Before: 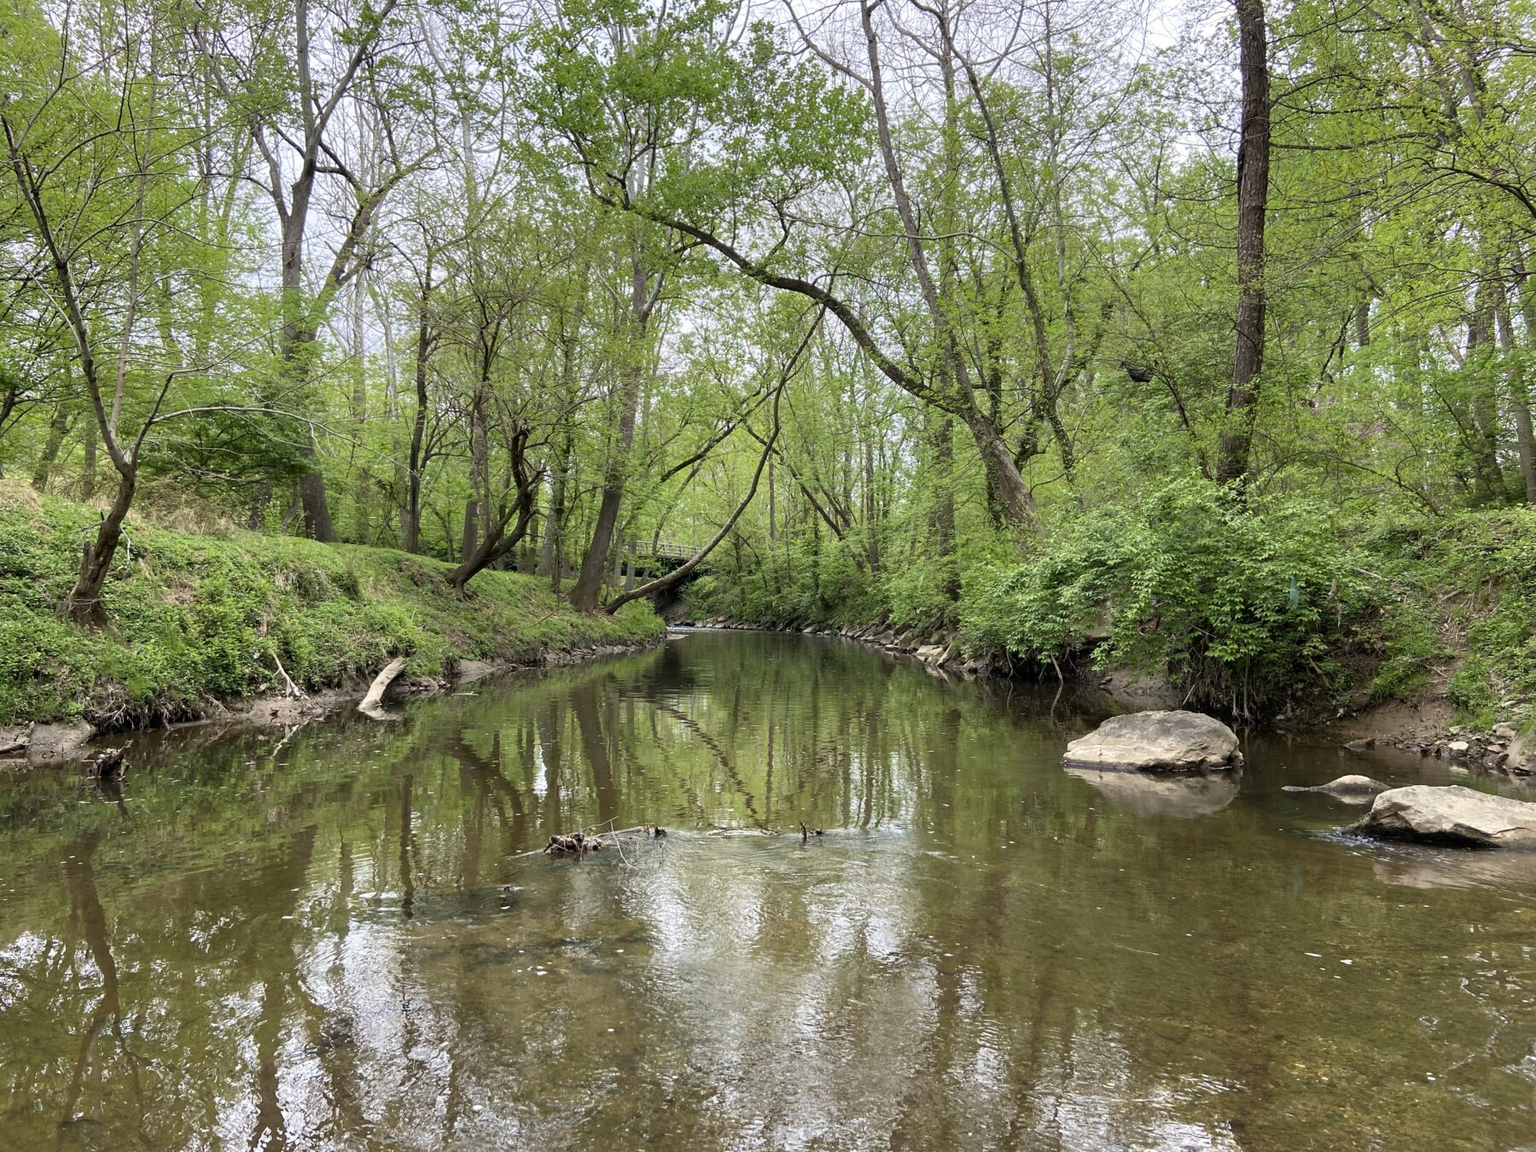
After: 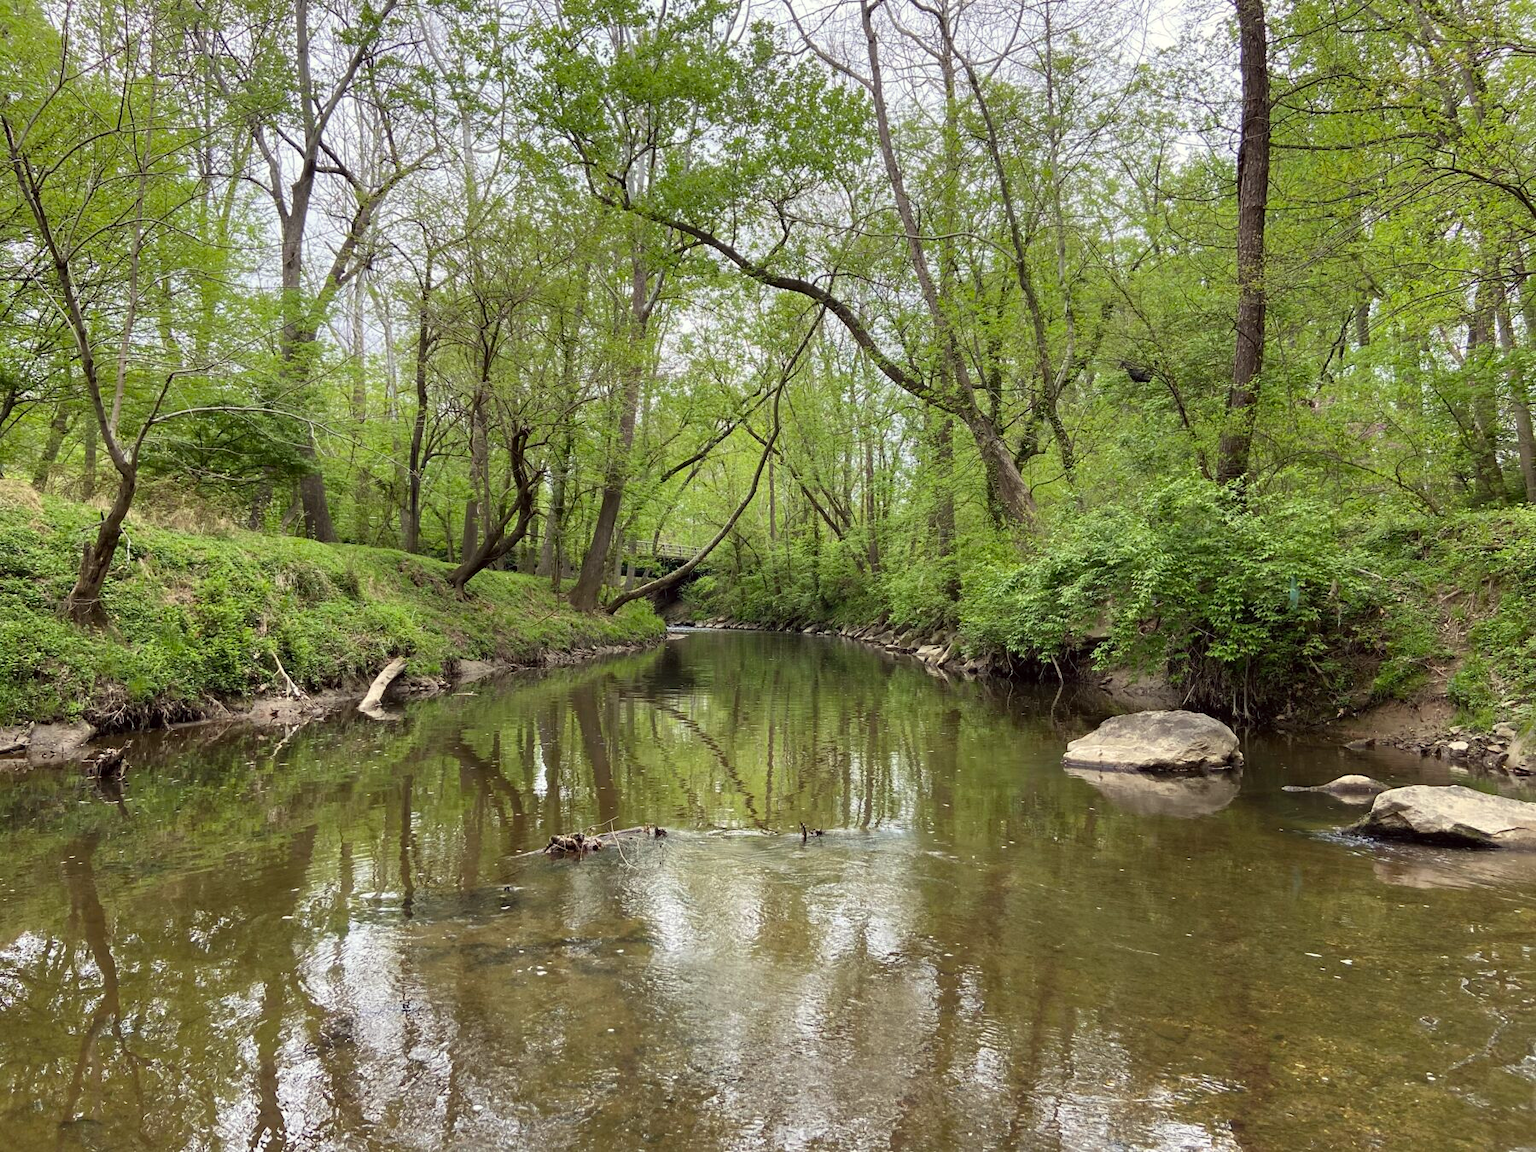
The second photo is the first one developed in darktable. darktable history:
color correction: highlights a* -0.978, highlights b* 4.44, shadows a* 3.56
